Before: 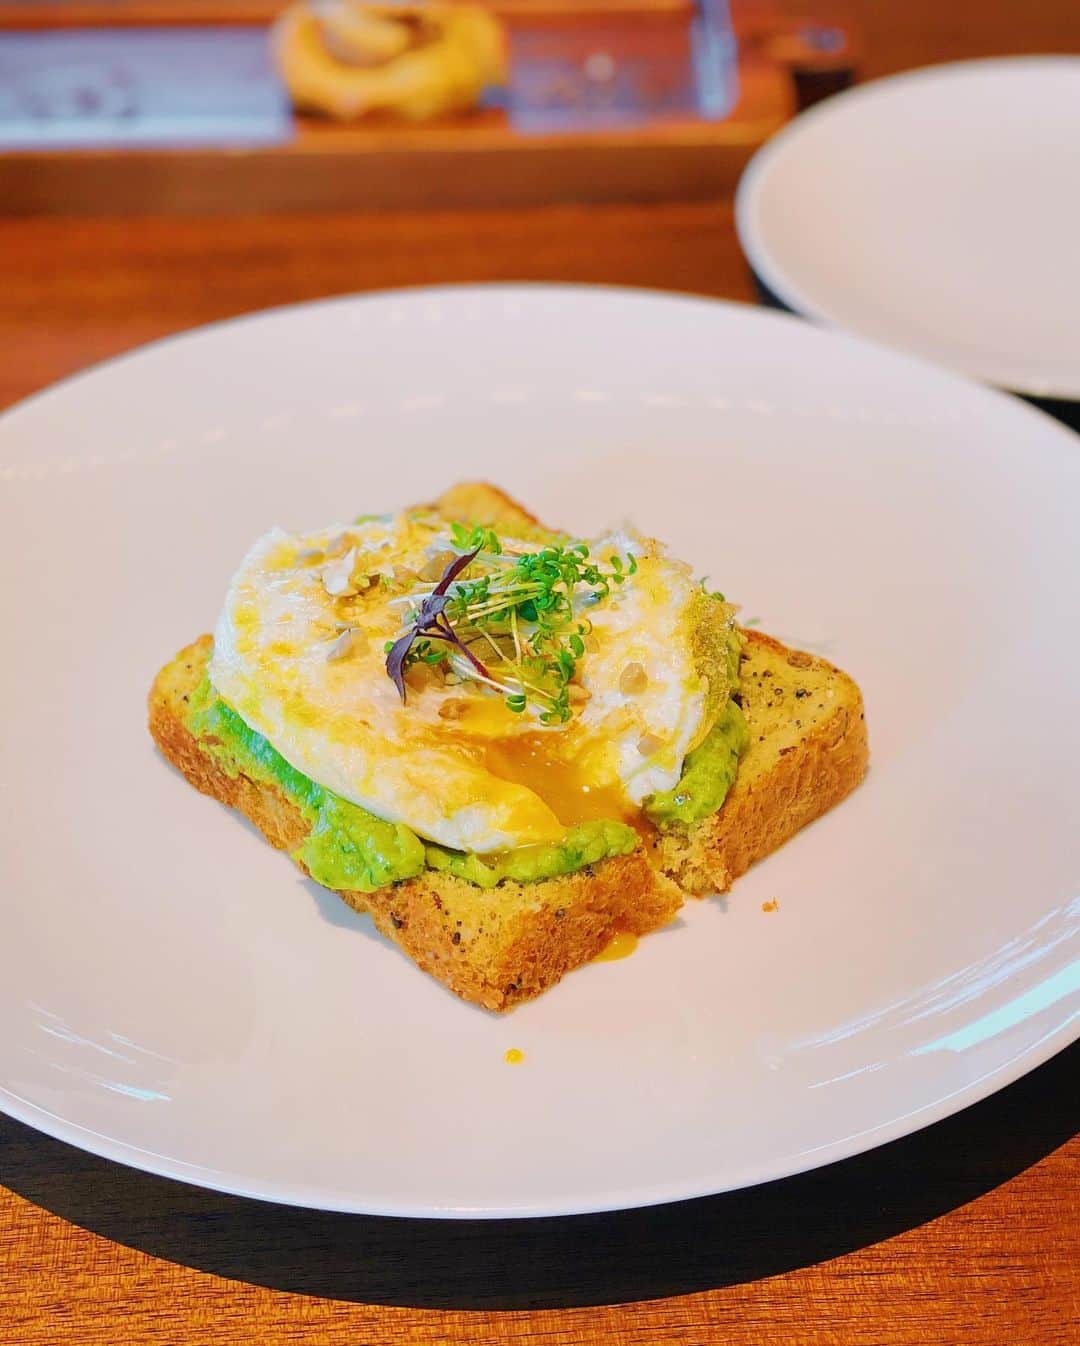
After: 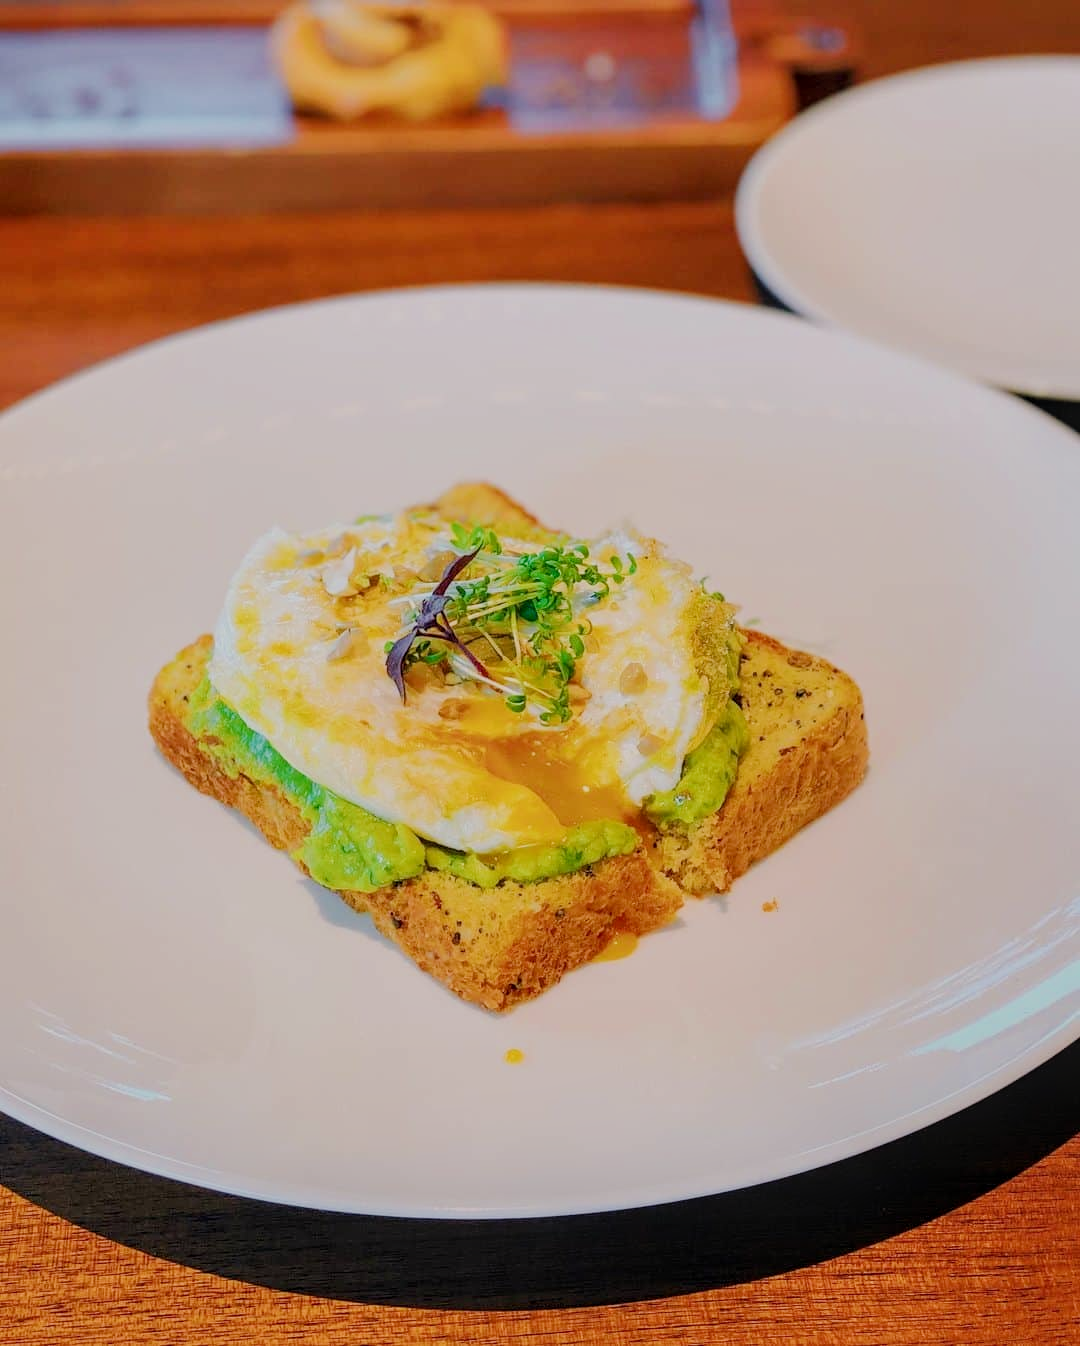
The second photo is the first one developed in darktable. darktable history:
filmic rgb: black relative exposure -16 EV, white relative exposure 6.12 EV, hardness 5.22
local contrast: on, module defaults
